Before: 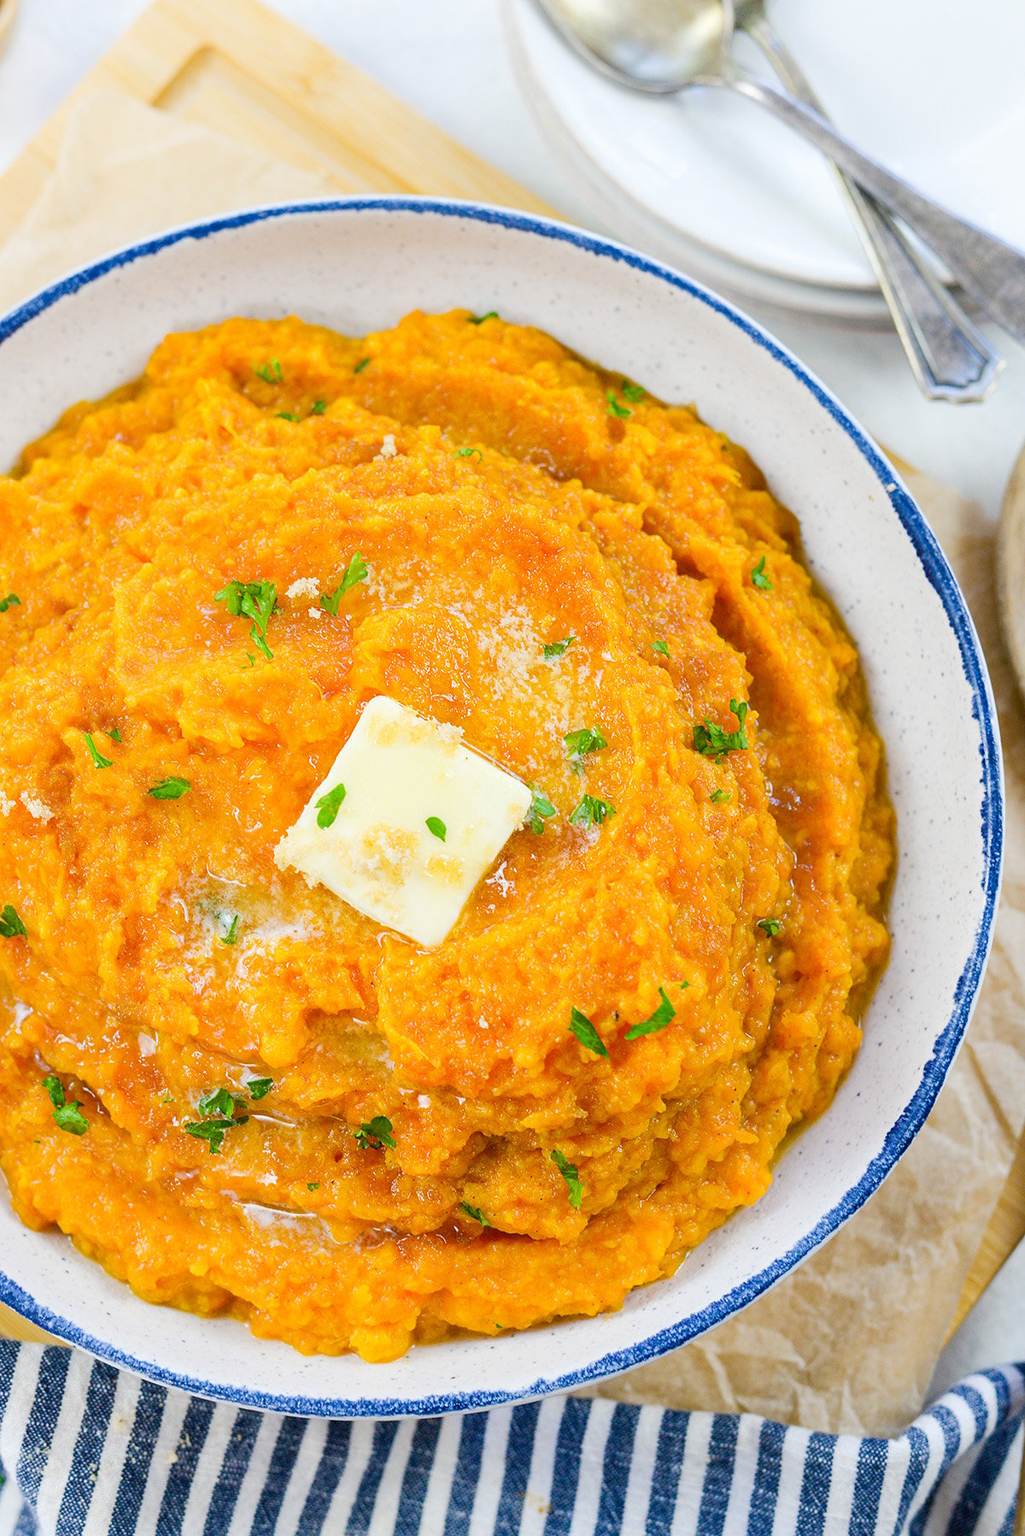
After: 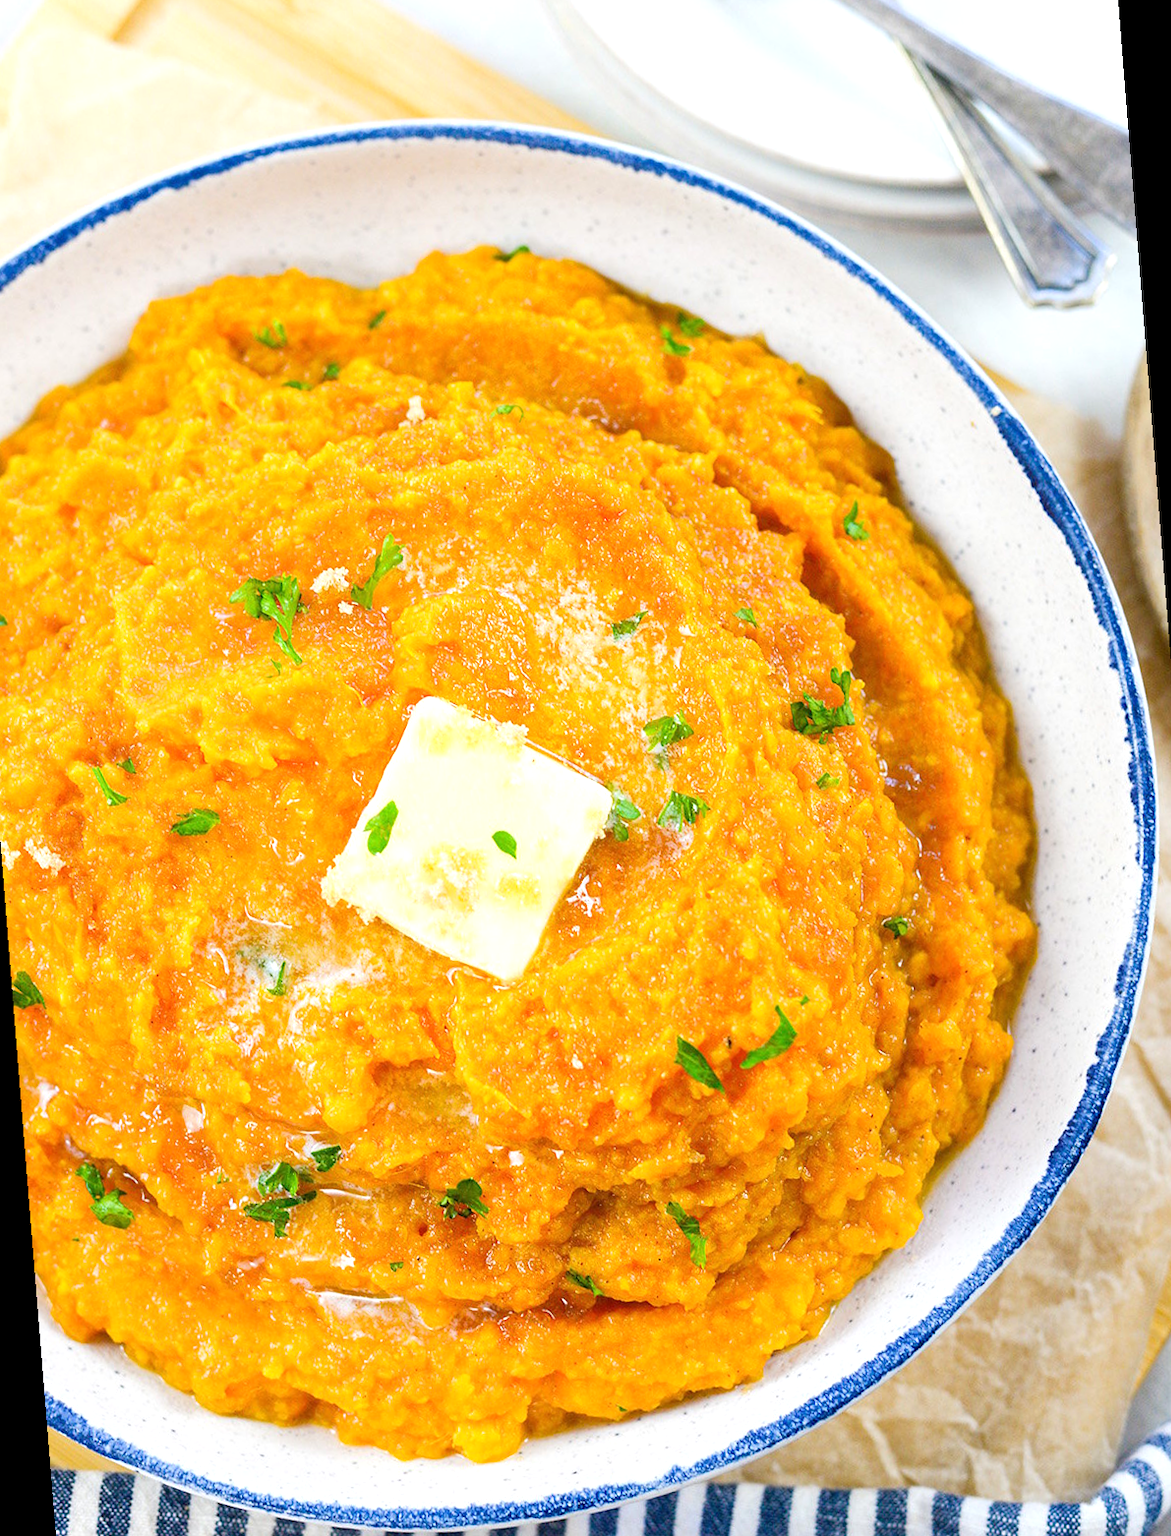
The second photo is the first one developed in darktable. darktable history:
exposure: exposure 0.367 EV, compensate highlight preservation false
rotate and perspective: rotation -4.57°, crop left 0.054, crop right 0.944, crop top 0.087, crop bottom 0.914
